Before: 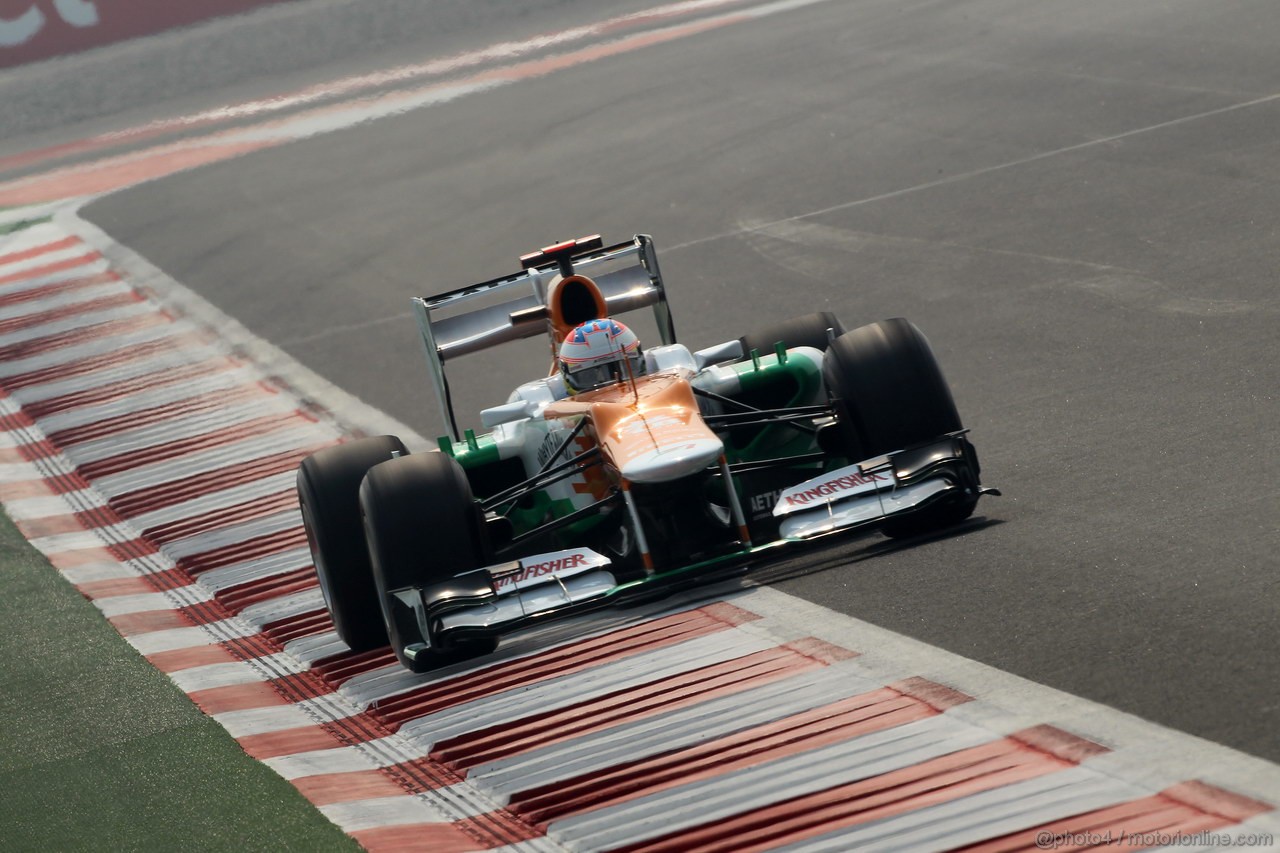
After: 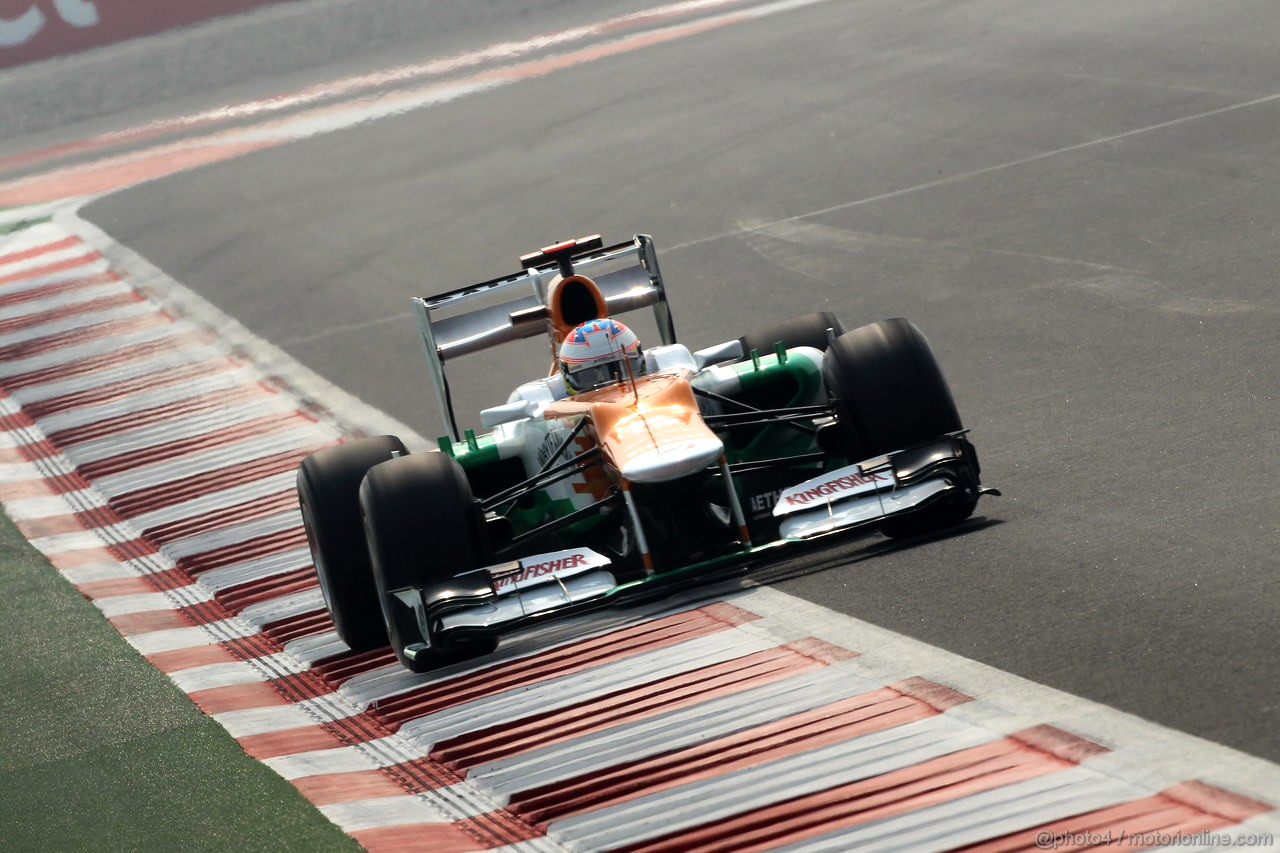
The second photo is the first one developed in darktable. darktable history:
tone equalizer: -8 EV -0.432 EV, -7 EV -0.388 EV, -6 EV -0.308 EV, -5 EV -0.213 EV, -3 EV 0.208 EV, -2 EV 0.329 EV, -1 EV 0.409 EV, +0 EV 0.401 EV
